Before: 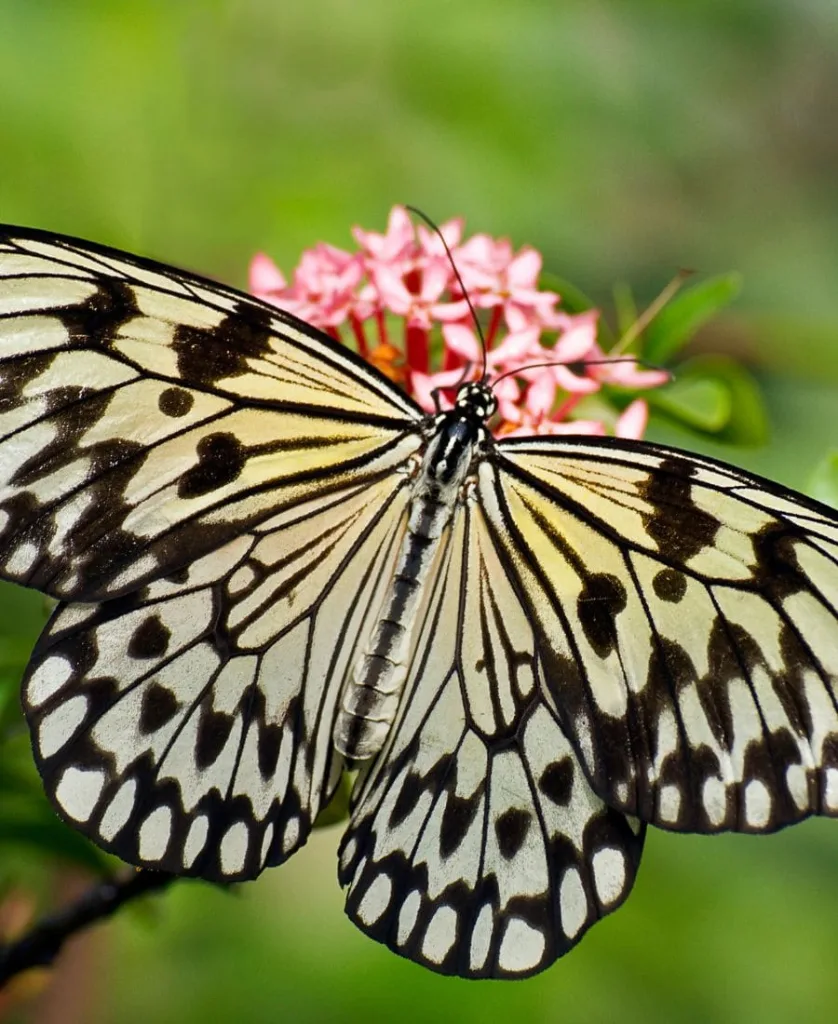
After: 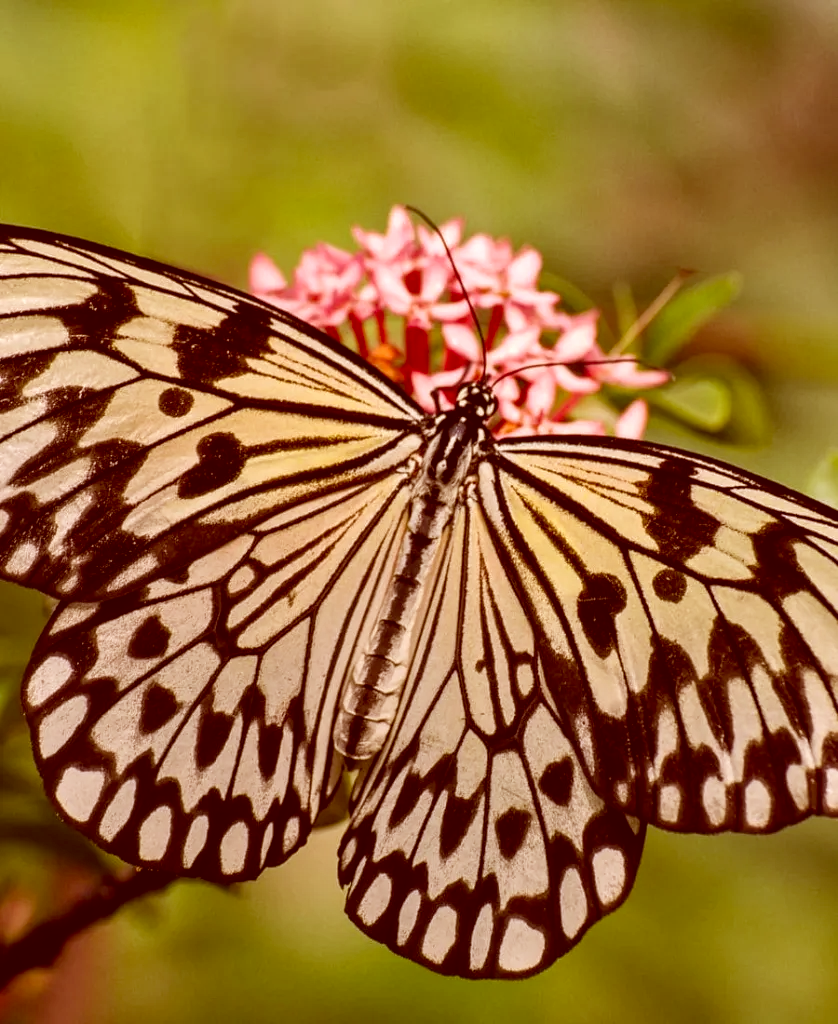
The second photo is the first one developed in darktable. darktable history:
local contrast: on, module defaults
color correction: highlights a* 9.14, highlights b* 8.84, shadows a* 39.92, shadows b* 39.51, saturation 0.806
